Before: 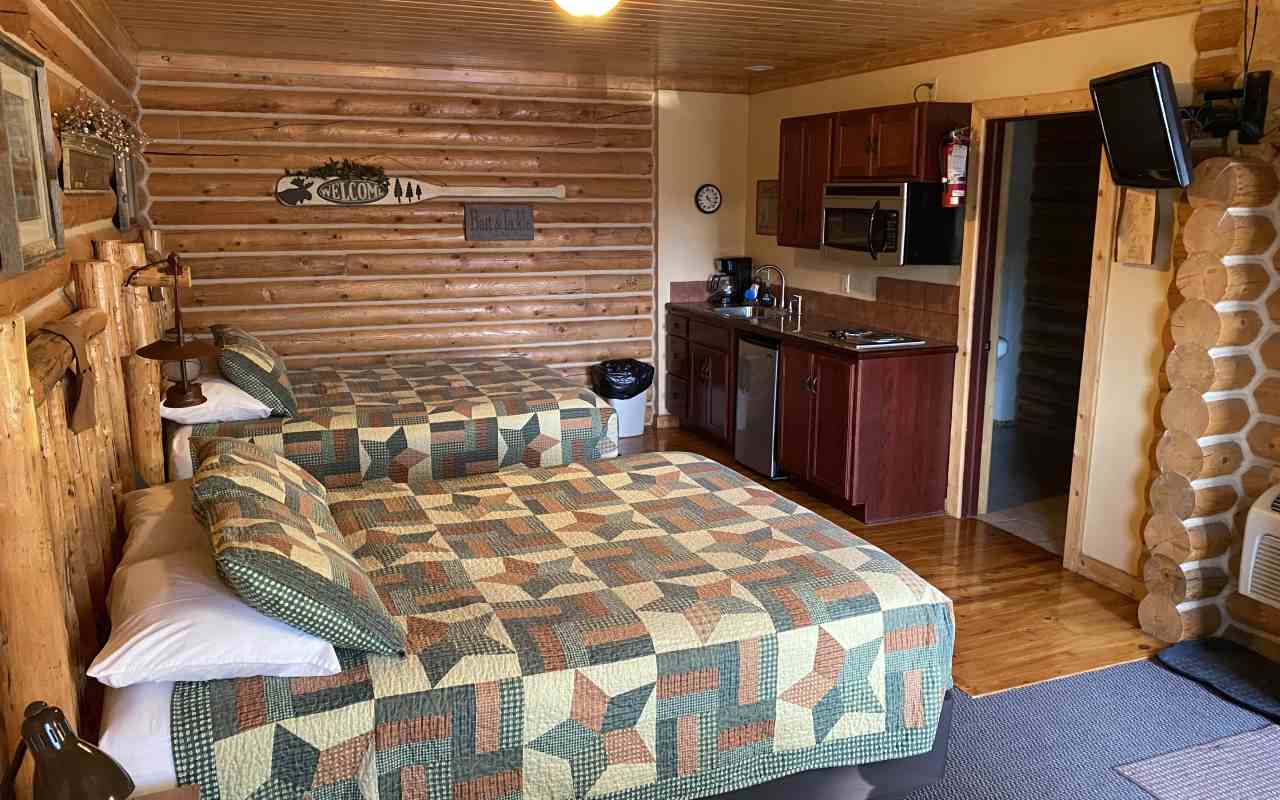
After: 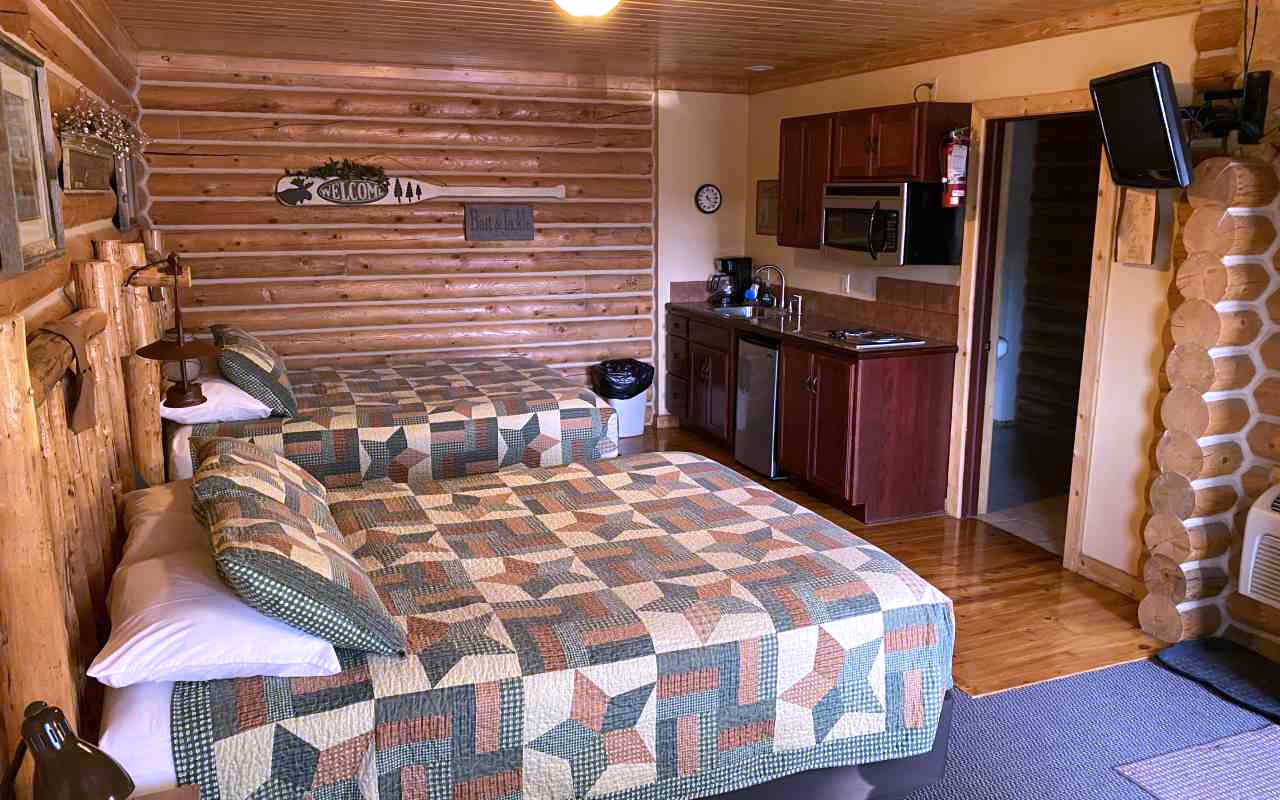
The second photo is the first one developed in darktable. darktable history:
tone equalizer: -8 EV -0.55 EV
white balance: red 1.042, blue 1.17
